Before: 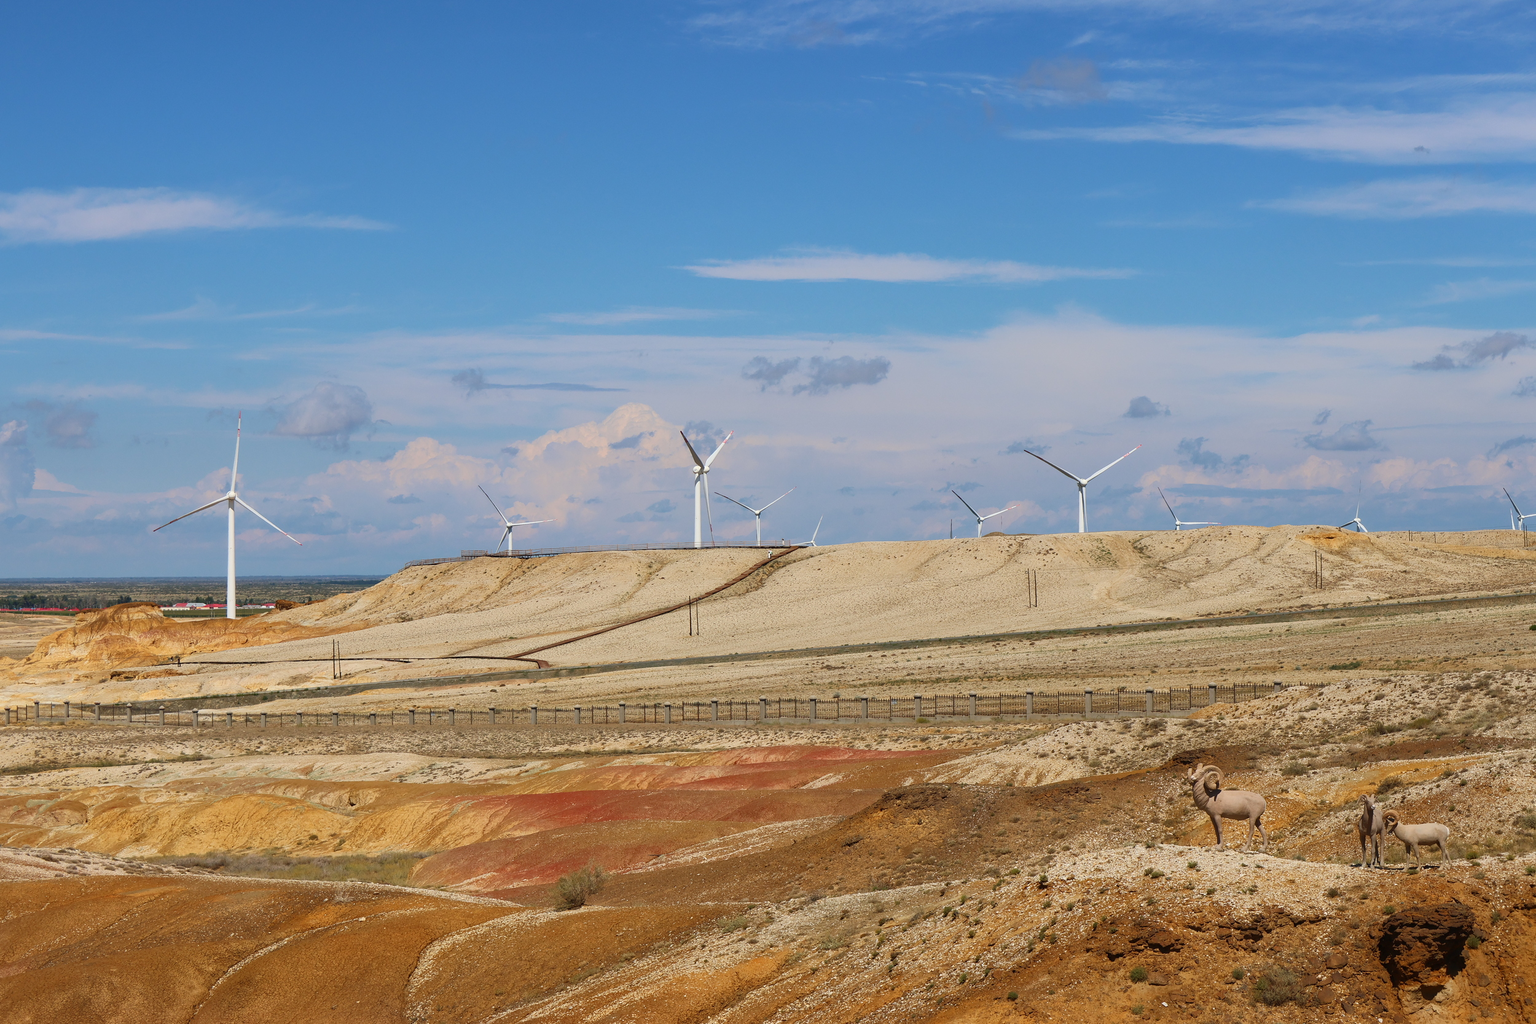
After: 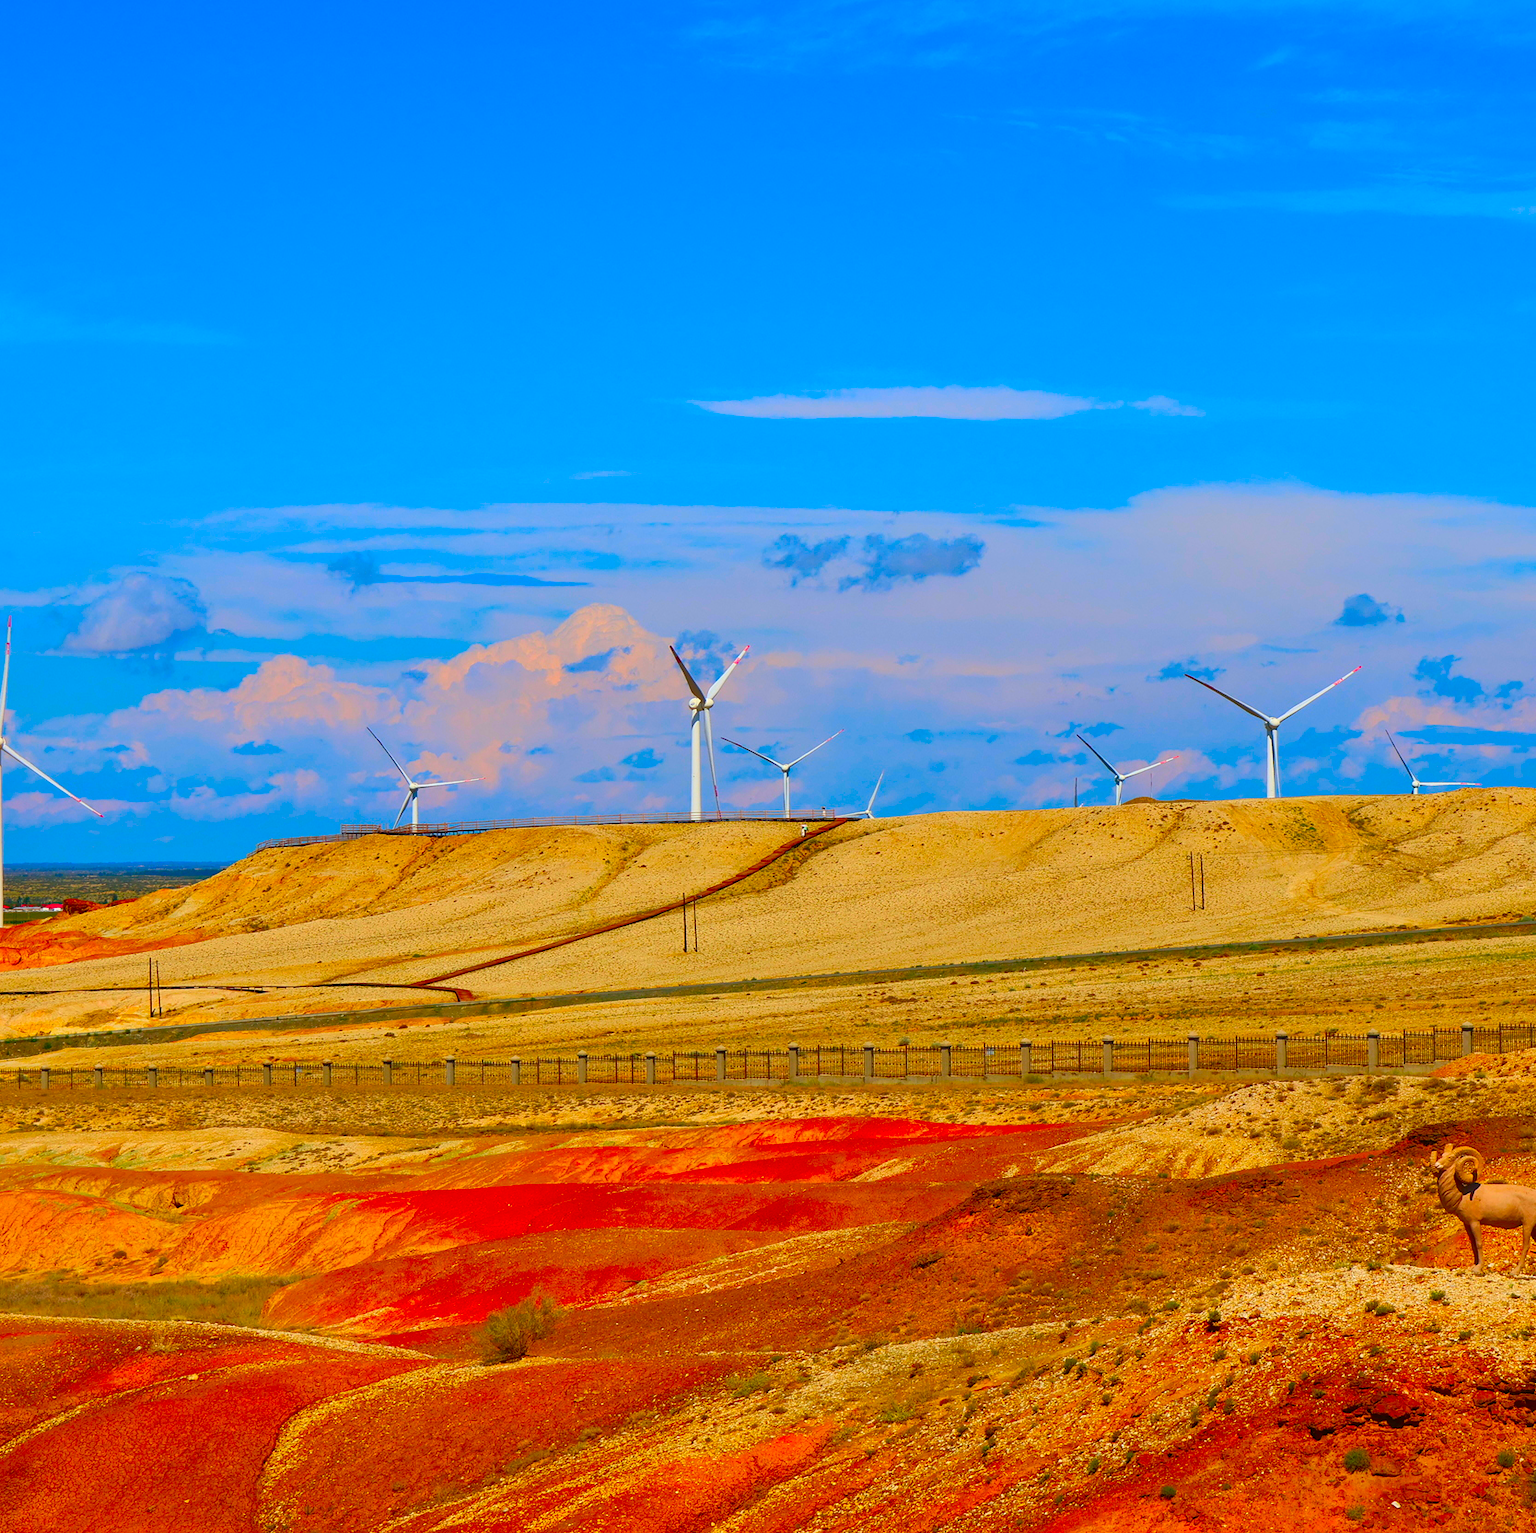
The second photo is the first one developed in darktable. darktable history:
shadows and highlights: soften with gaussian
crop and rotate: left 15.213%, right 18.058%
color correction: highlights b* -0.034, saturation 2.96
